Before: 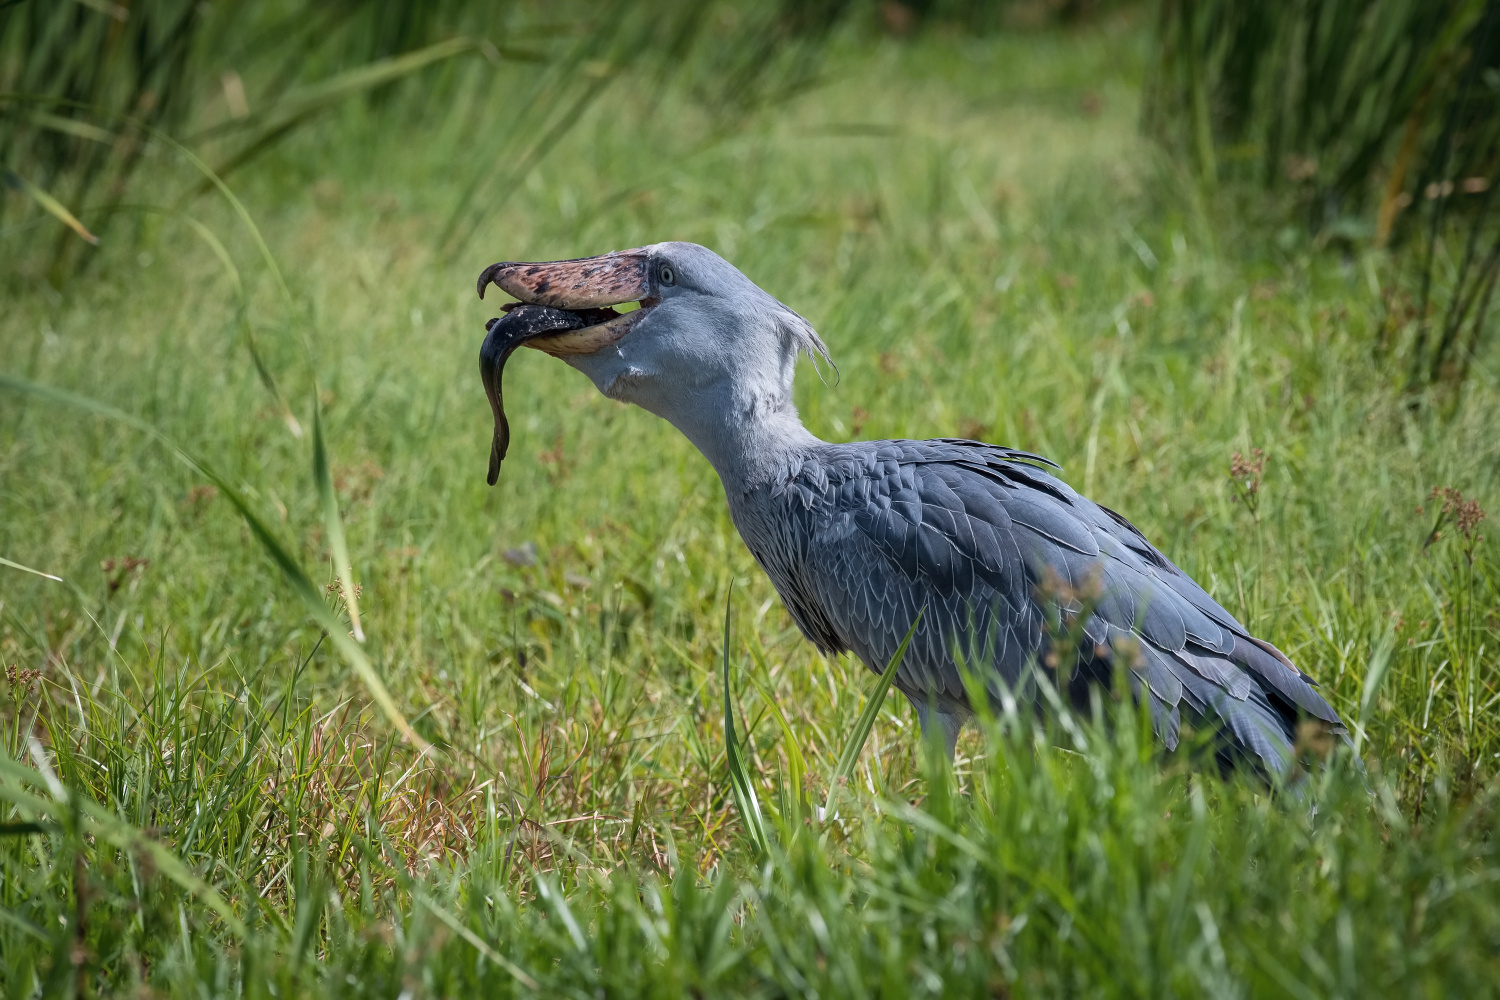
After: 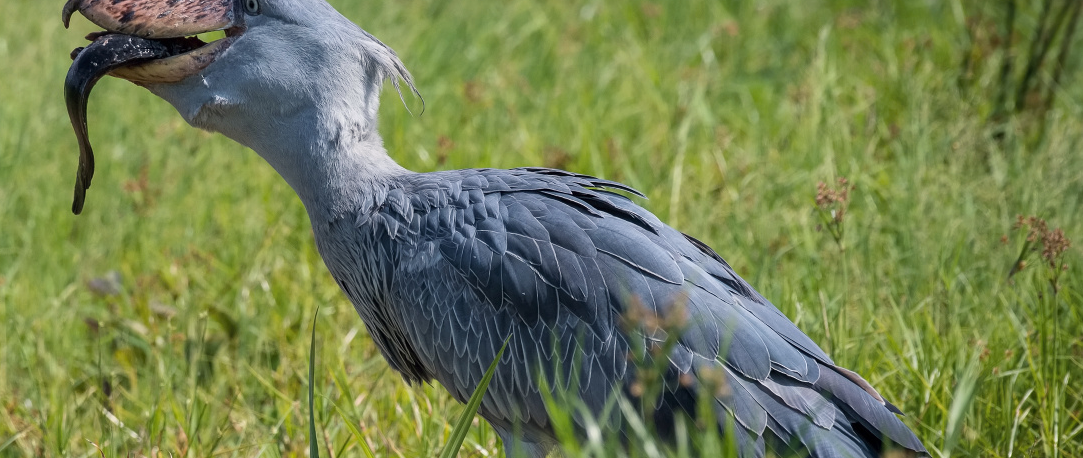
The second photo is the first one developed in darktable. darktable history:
crop and rotate: left 27.742%, top 27.171%, bottom 26.937%
color balance rgb: highlights gain › chroma 2.028%, highlights gain › hue 72.17°, white fulcrum 1.01 EV, perceptual saturation grading › global saturation -4.147%, perceptual saturation grading › shadows -2.665%, global vibrance 20%
